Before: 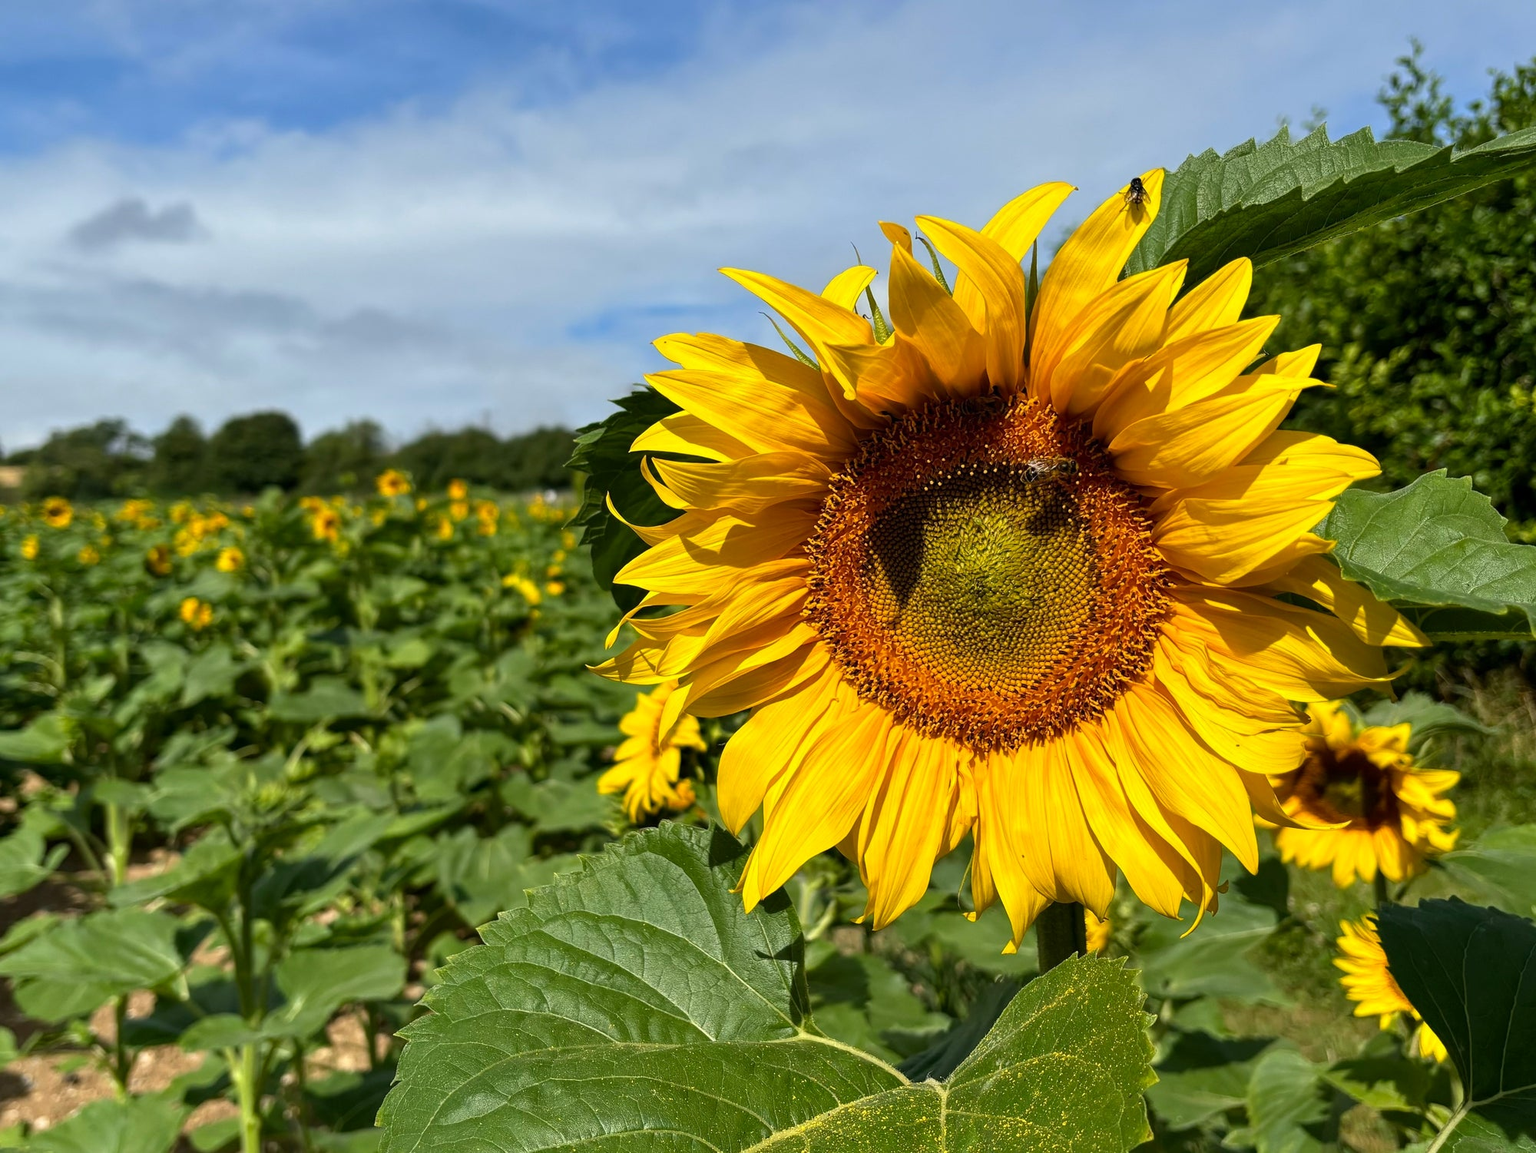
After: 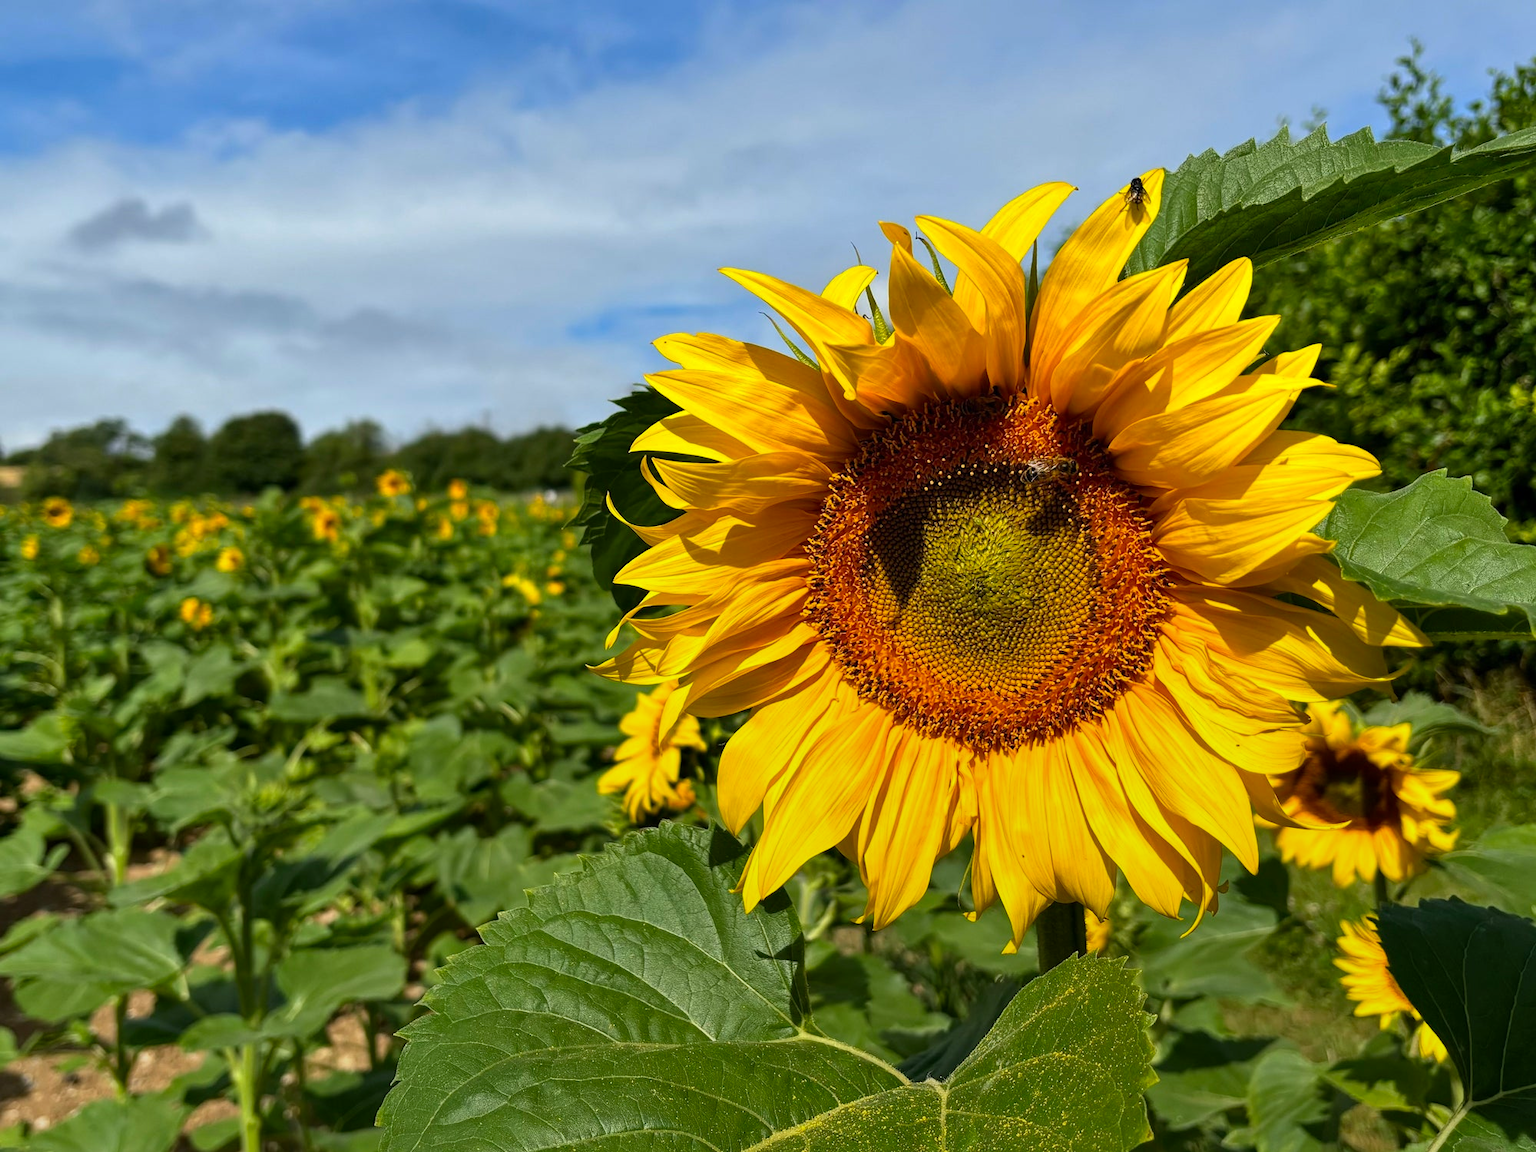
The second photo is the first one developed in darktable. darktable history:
contrast brightness saturation: saturation 0.13
shadows and highlights: shadows 32, highlights -32, soften with gaussian
graduated density: rotation -180°, offset 24.95
tone equalizer: on, module defaults
